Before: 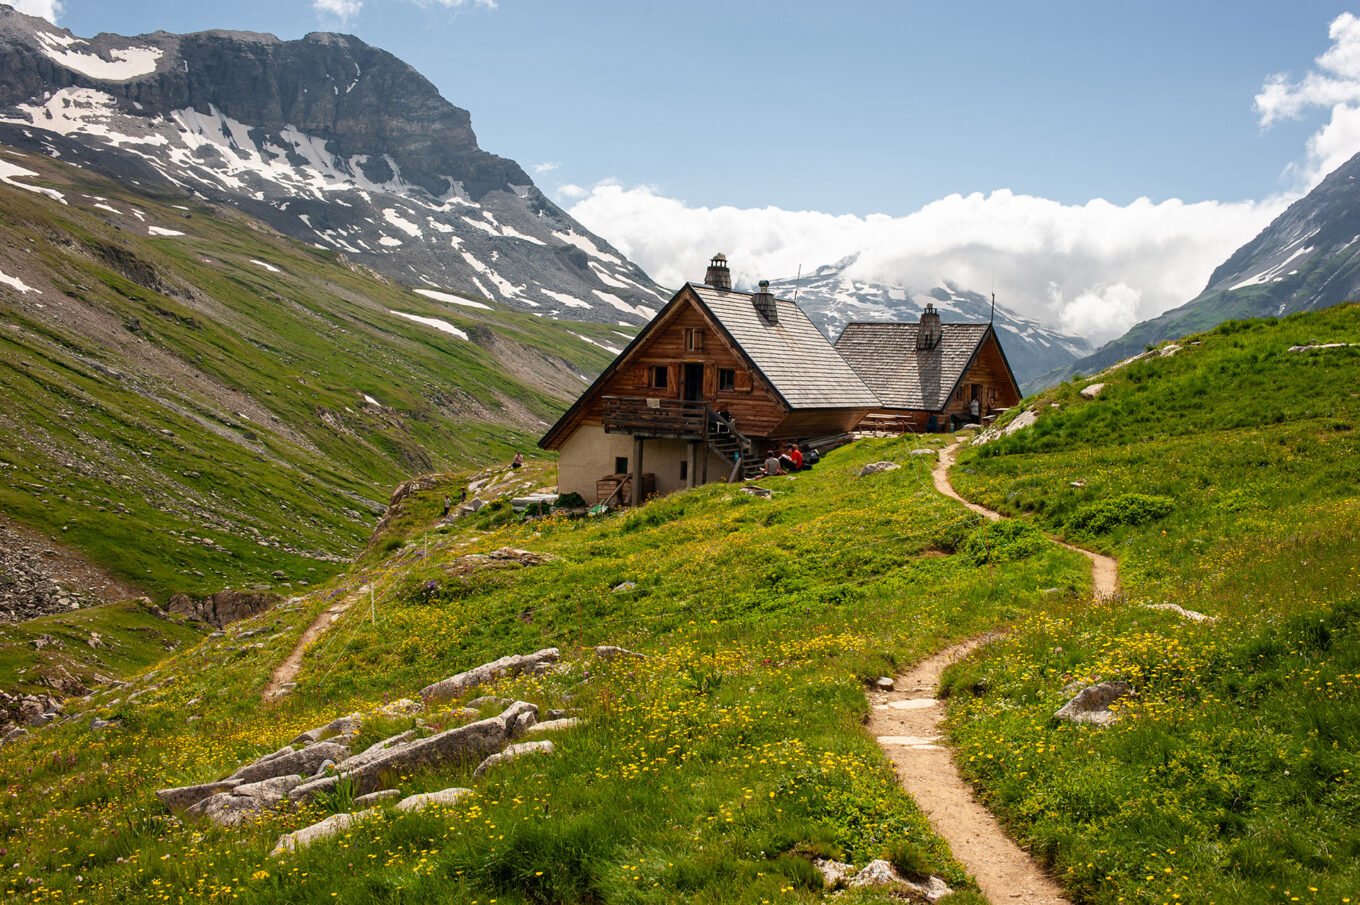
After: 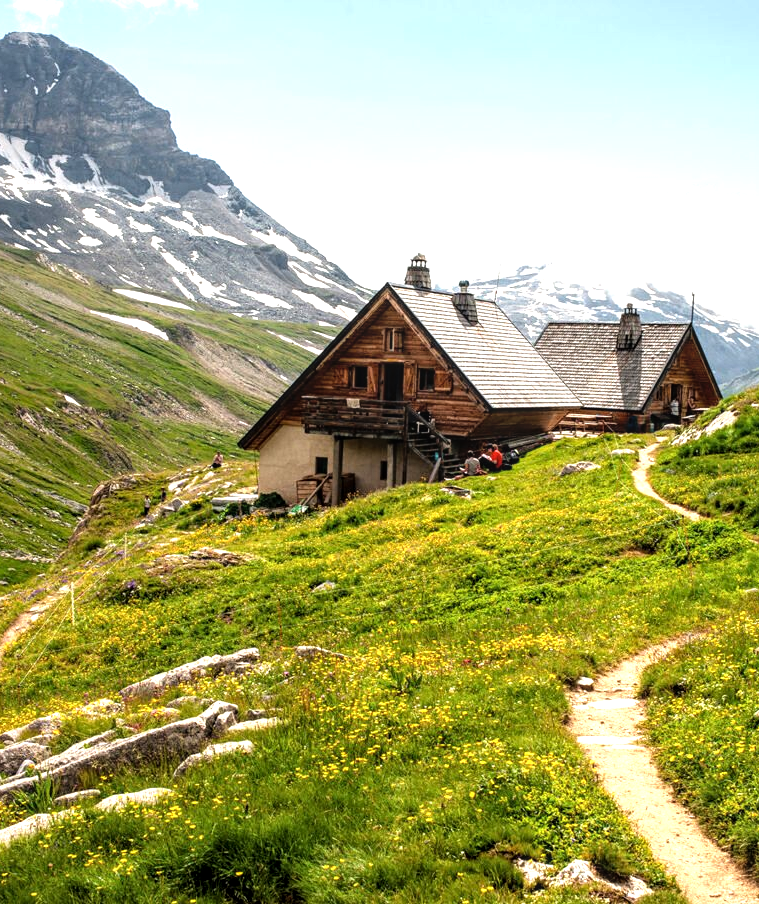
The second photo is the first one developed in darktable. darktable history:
crop: left 22.087%, right 22.033%, bottom 0.009%
local contrast: on, module defaults
tone equalizer: -8 EV -1.09 EV, -7 EV -0.982 EV, -6 EV -0.849 EV, -5 EV -0.587 EV, -3 EV 0.577 EV, -2 EV 0.84 EV, -1 EV 1 EV, +0 EV 1.08 EV
